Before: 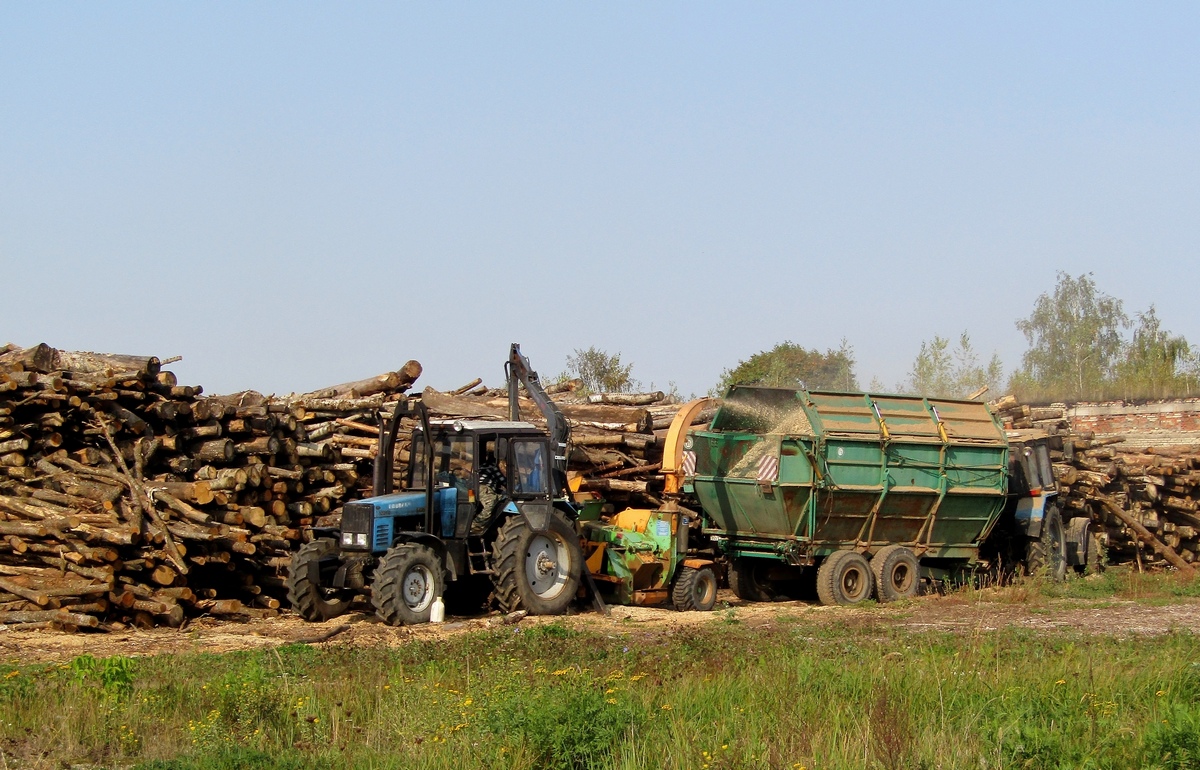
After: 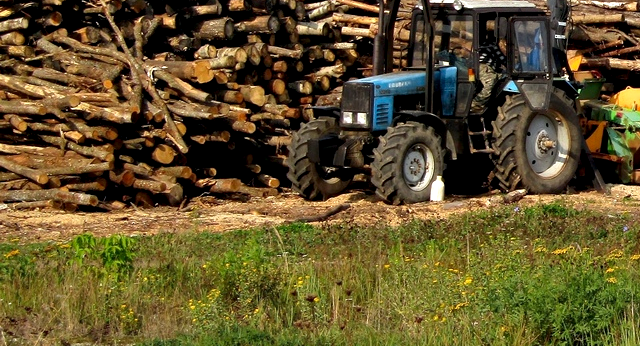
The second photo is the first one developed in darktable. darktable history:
contrast equalizer: octaves 7, y [[0.528, 0.548, 0.563, 0.562, 0.546, 0.526], [0.55 ×6], [0 ×6], [0 ×6], [0 ×6]]
crop and rotate: top 54.778%, right 46.61%, bottom 0.159%
